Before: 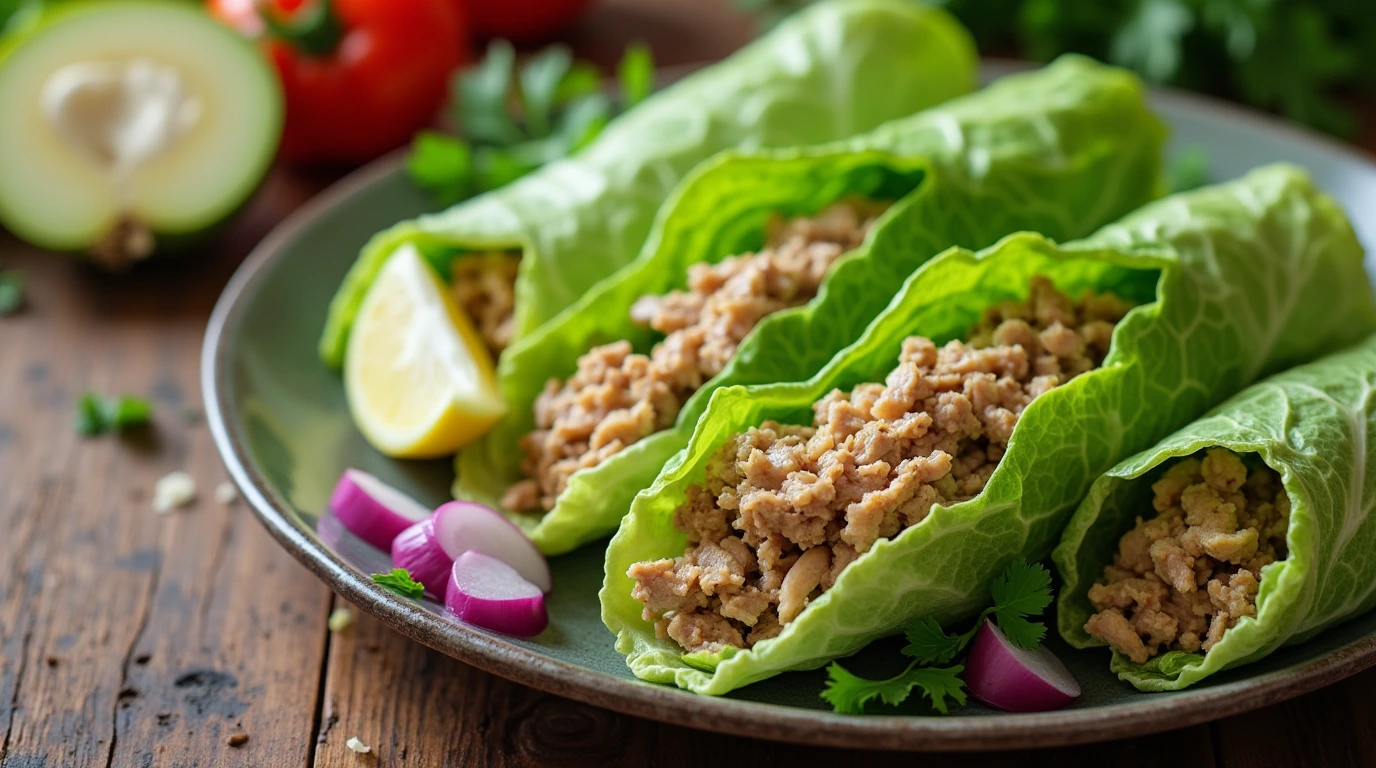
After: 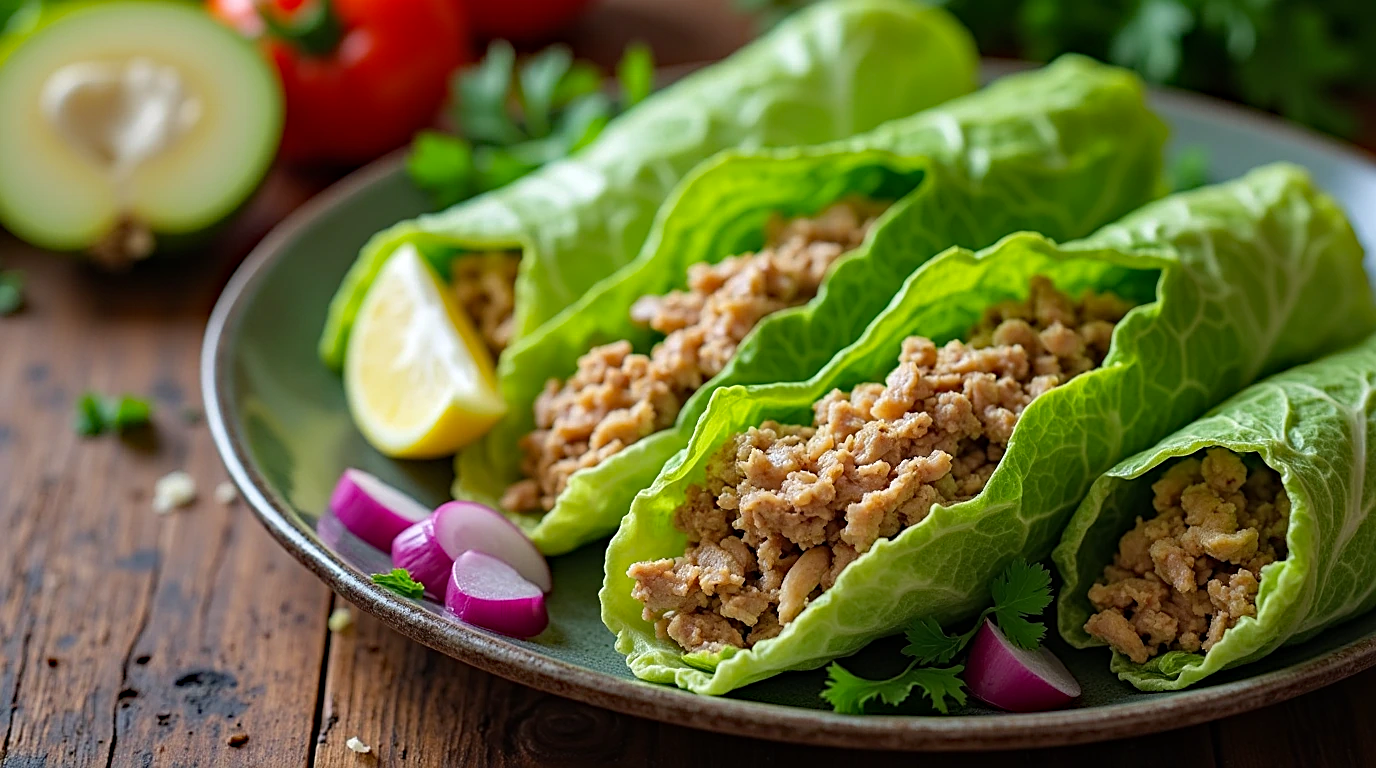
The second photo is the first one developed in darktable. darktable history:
sharpen: on, module defaults
haze removal: strength 0.286, distance 0.257, compatibility mode true
